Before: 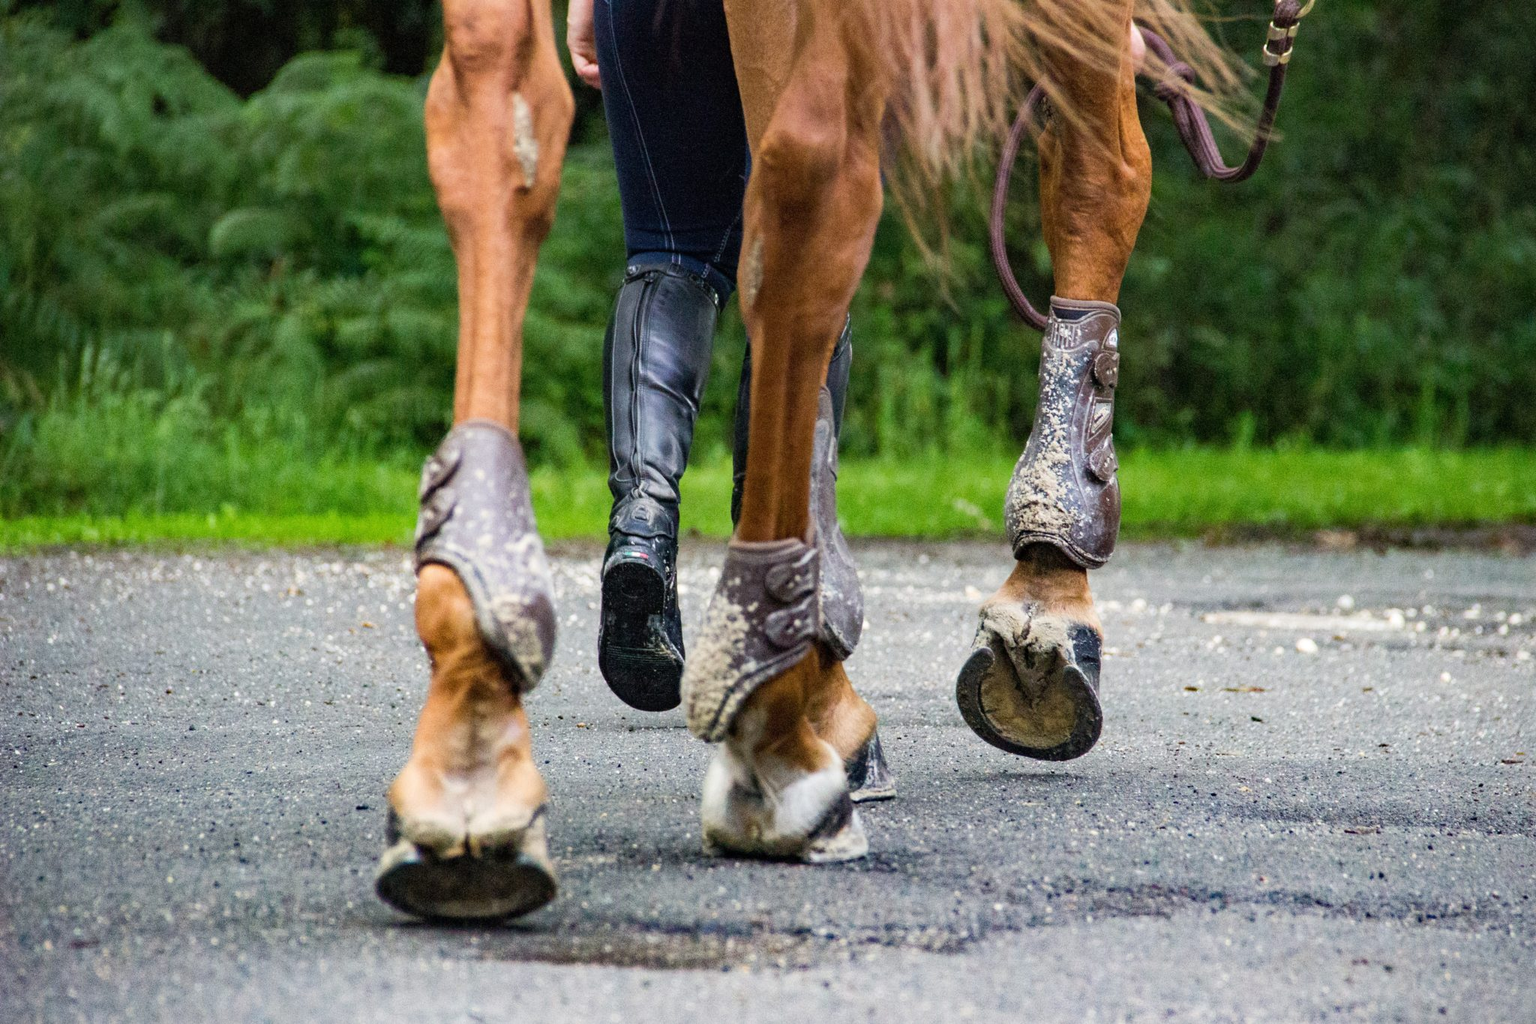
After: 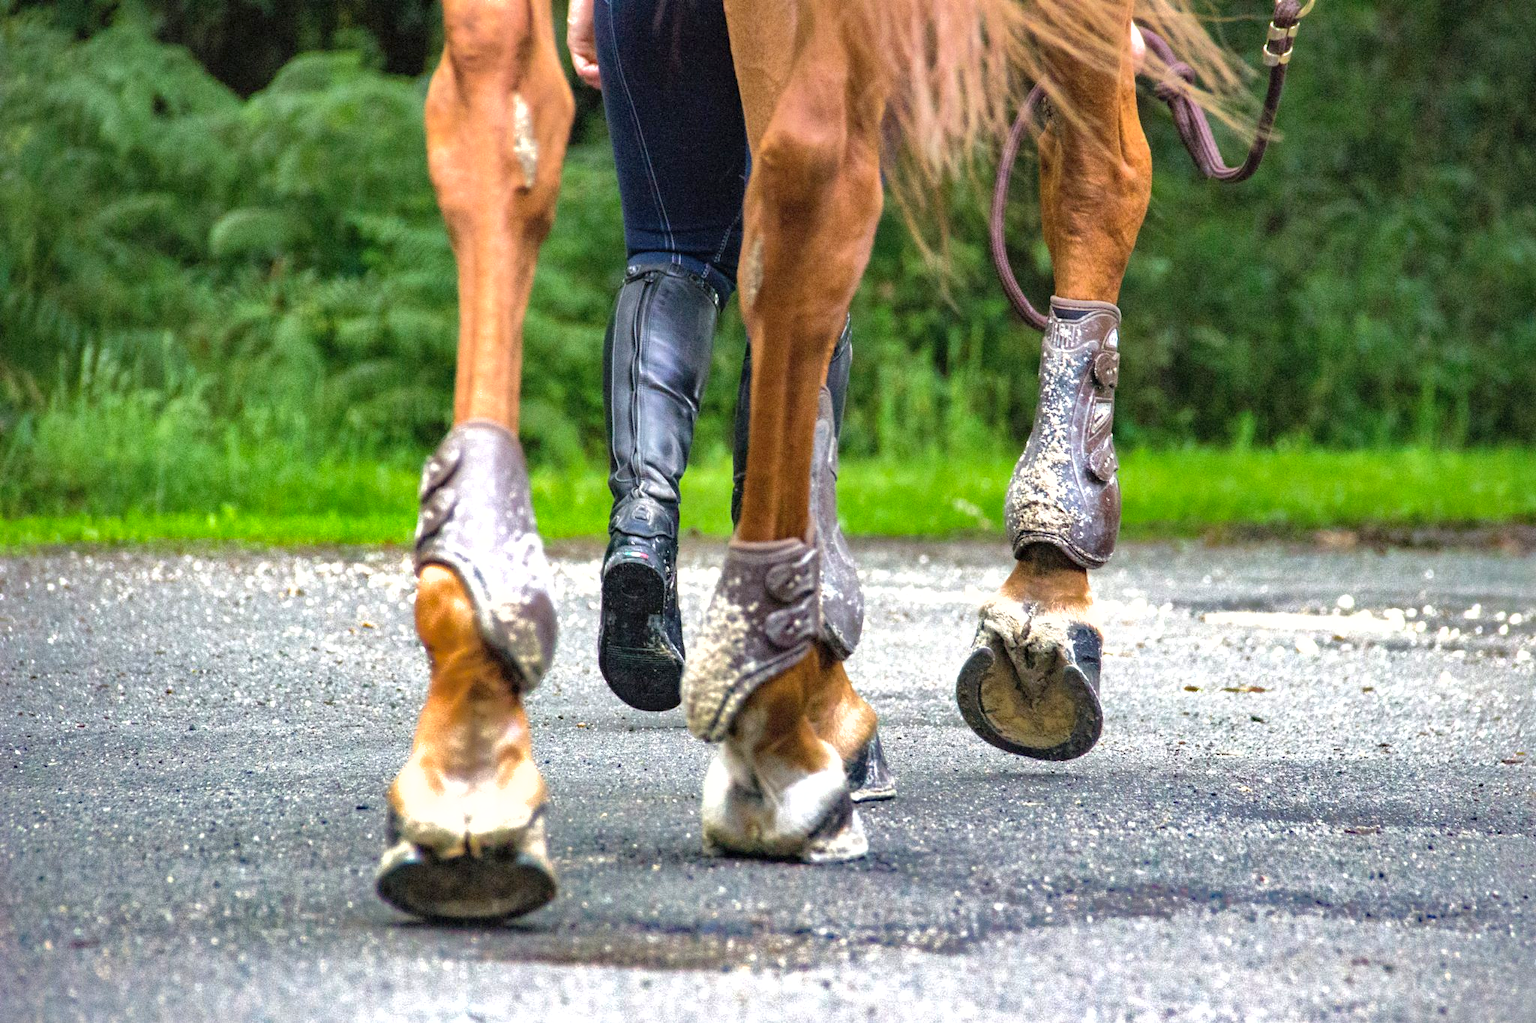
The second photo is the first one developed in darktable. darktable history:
shadows and highlights: shadows 39.52, highlights -59.95
exposure: exposure 0.74 EV, compensate highlight preservation false
